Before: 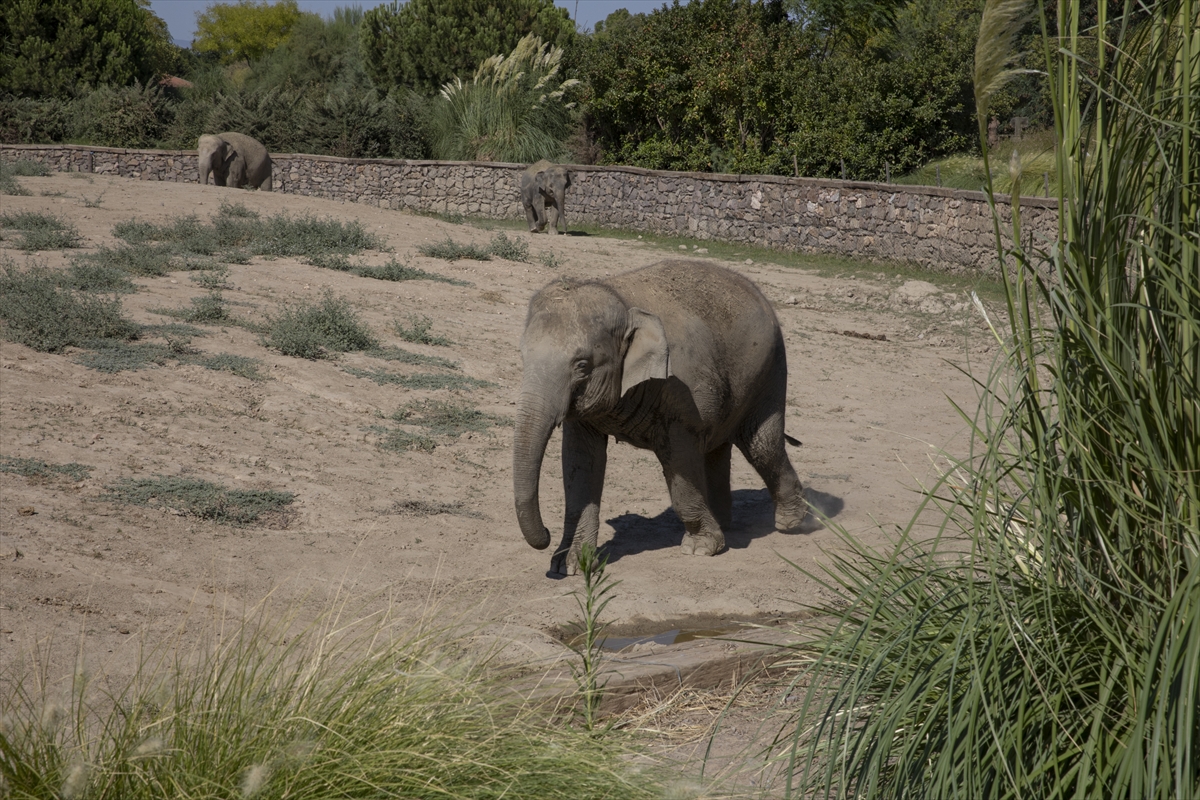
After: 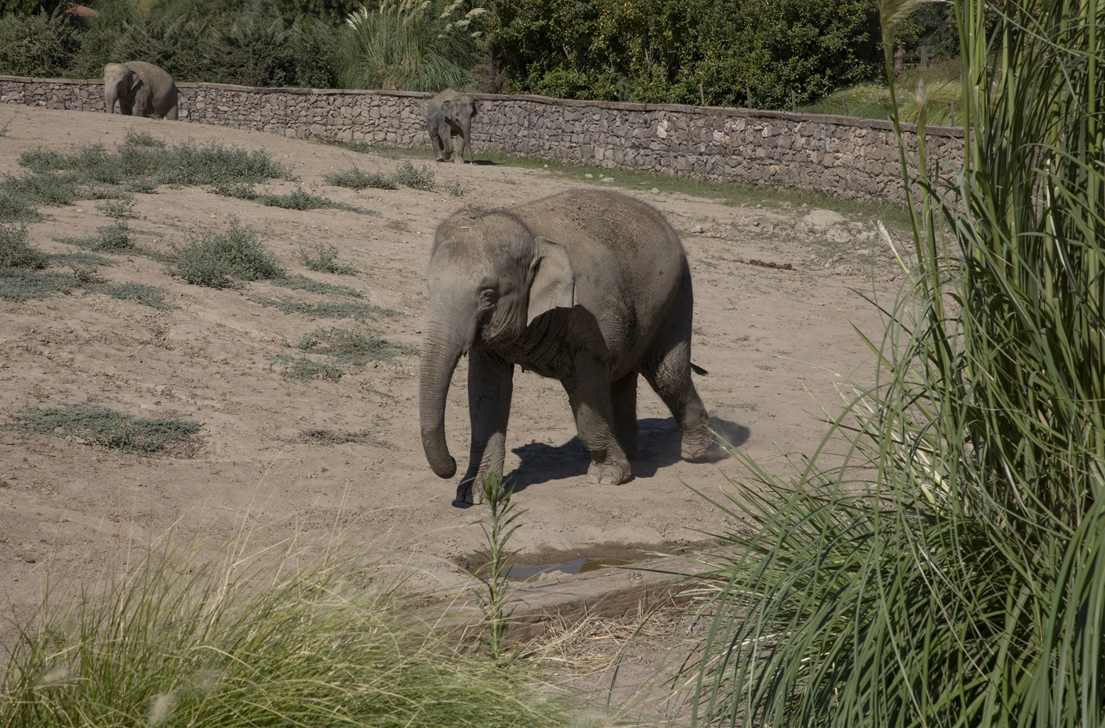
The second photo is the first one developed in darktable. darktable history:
crop and rotate: left 7.859%, top 8.881%
